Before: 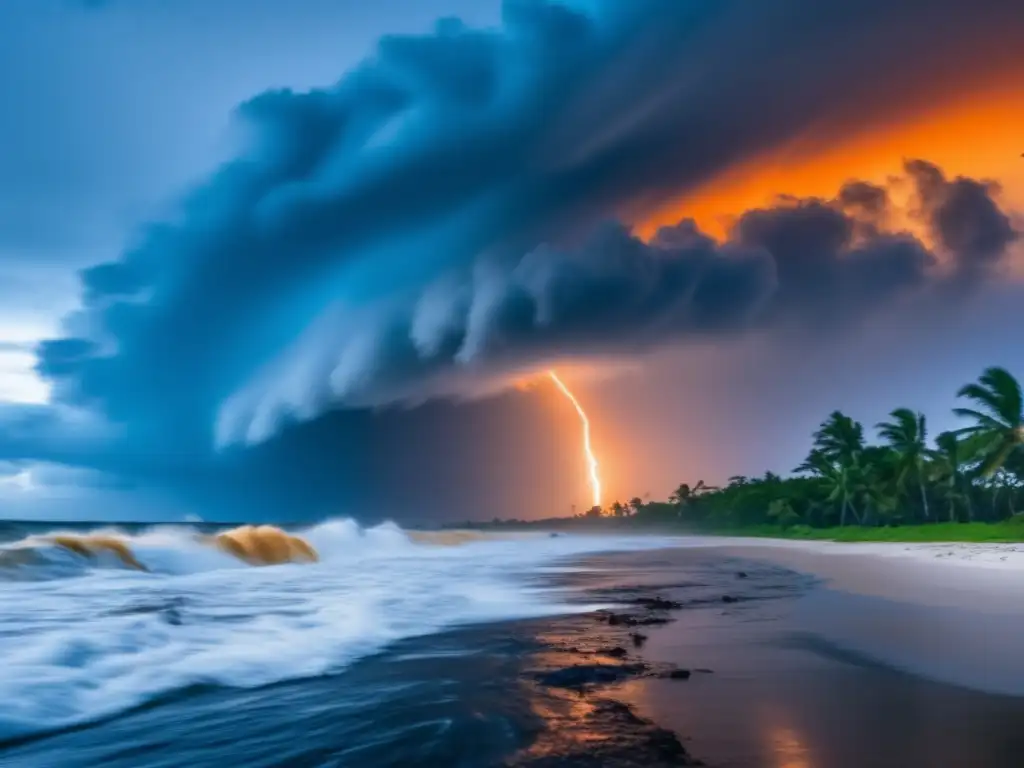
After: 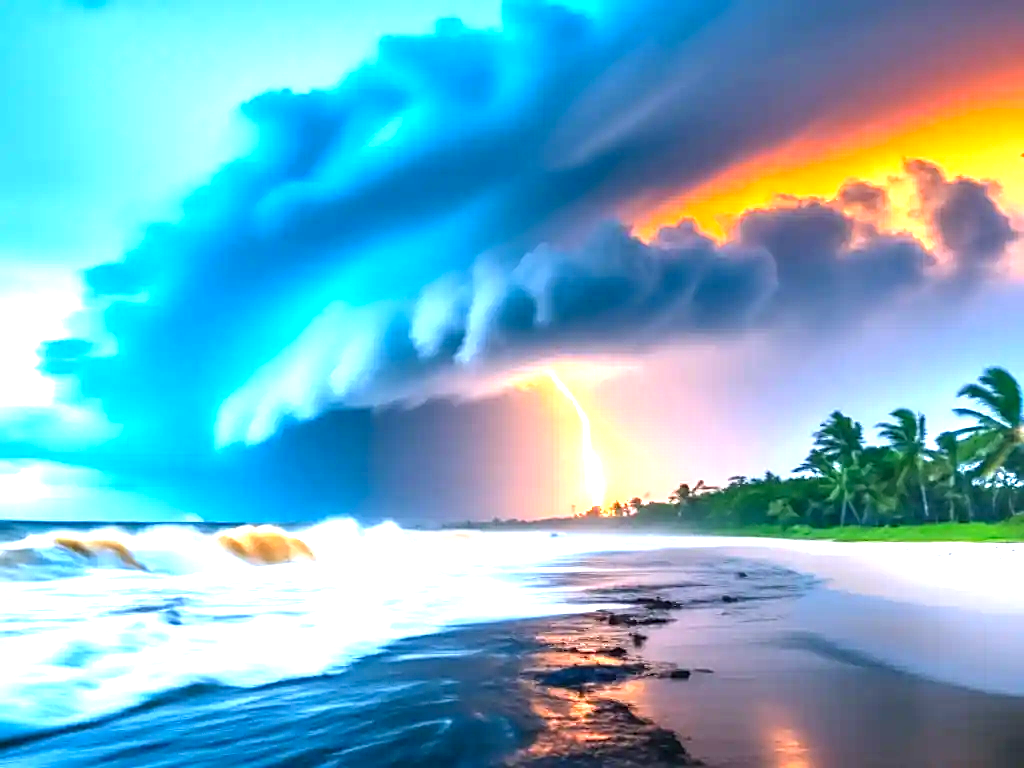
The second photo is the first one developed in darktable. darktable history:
levels: levels [0, 0.352, 0.703]
exposure: black level correction 0, exposure 0.7 EV, compensate exposure bias true, compensate highlight preservation false
sharpen: on, module defaults
white balance: emerald 1
